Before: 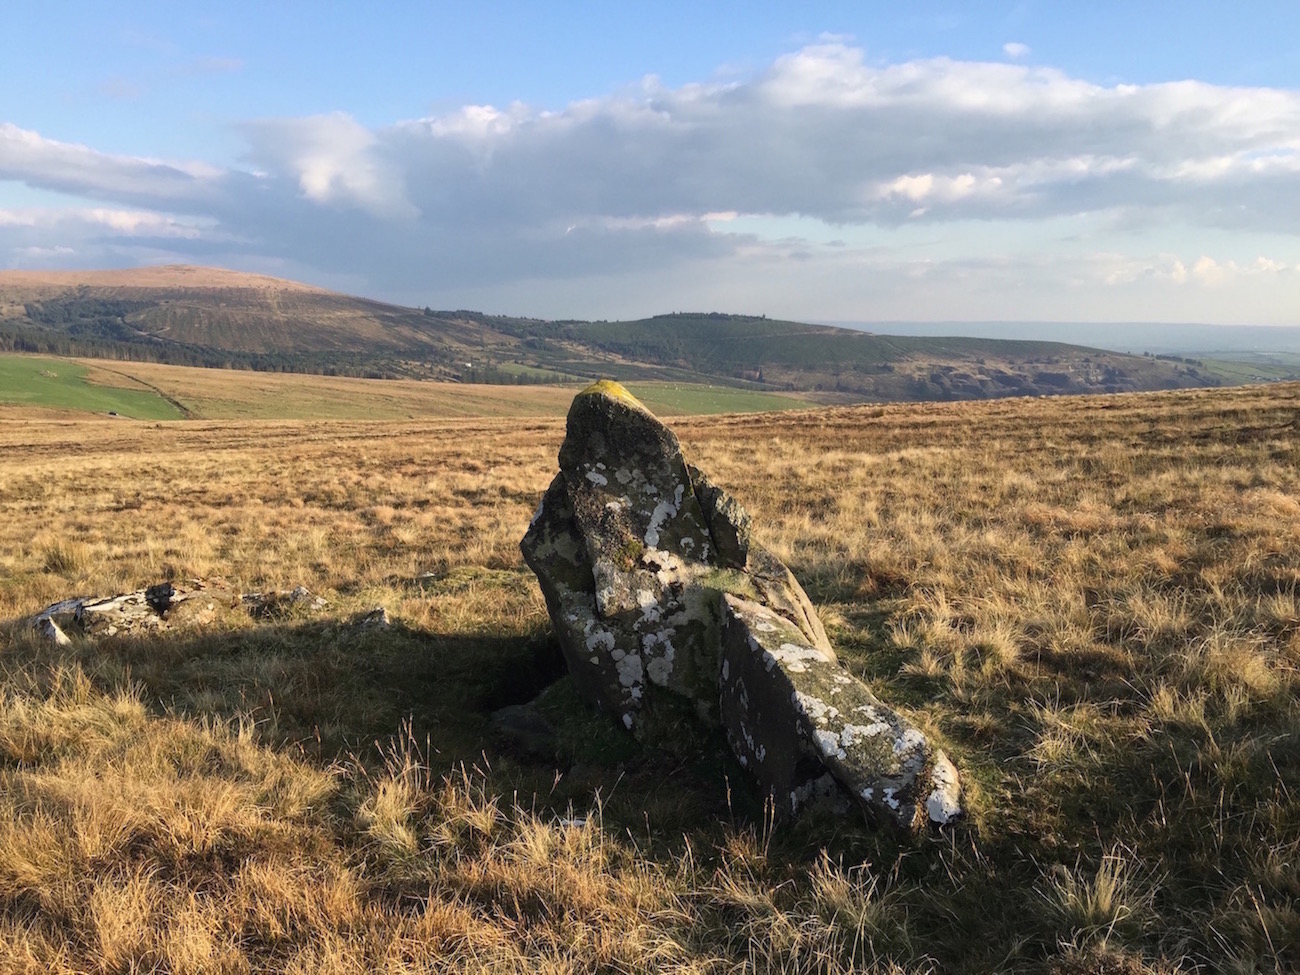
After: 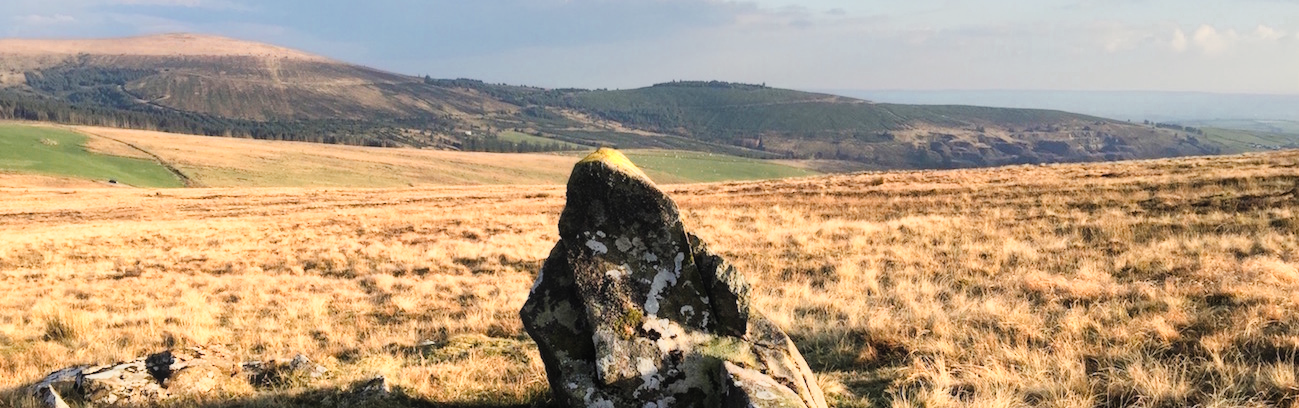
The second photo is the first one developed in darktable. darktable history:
color zones: curves: ch0 [(0.018, 0.548) (0.197, 0.654) (0.425, 0.447) (0.605, 0.658) (0.732, 0.579)]; ch1 [(0.105, 0.531) (0.224, 0.531) (0.386, 0.39) (0.618, 0.456) (0.732, 0.456) (0.956, 0.421)]; ch2 [(0.039, 0.583) (0.215, 0.465) (0.399, 0.544) (0.465, 0.548) (0.614, 0.447) (0.724, 0.43) (0.882, 0.623) (0.956, 0.632)]
color balance rgb: perceptual saturation grading › global saturation 35%, perceptual saturation grading › highlights -30%, perceptual saturation grading › shadows 35%, perceptual brilliance grading › global brilliance 3%, perceptual brilliance grading › highlights -3%, perceptual brilliance grading › shadows 3%
crop and rotate: top 23.84%, bottom 34.294%
bloom: size 9%, threshold 100%, strength 7%
filmic rgb: black relative exposure -7.65 EV, white relative exposure 4.56 EV, hardness 3.61, contrast 1.25
exposure: black level correction -0.008, exposure 0.067 EV, compensate highlight preservation false
